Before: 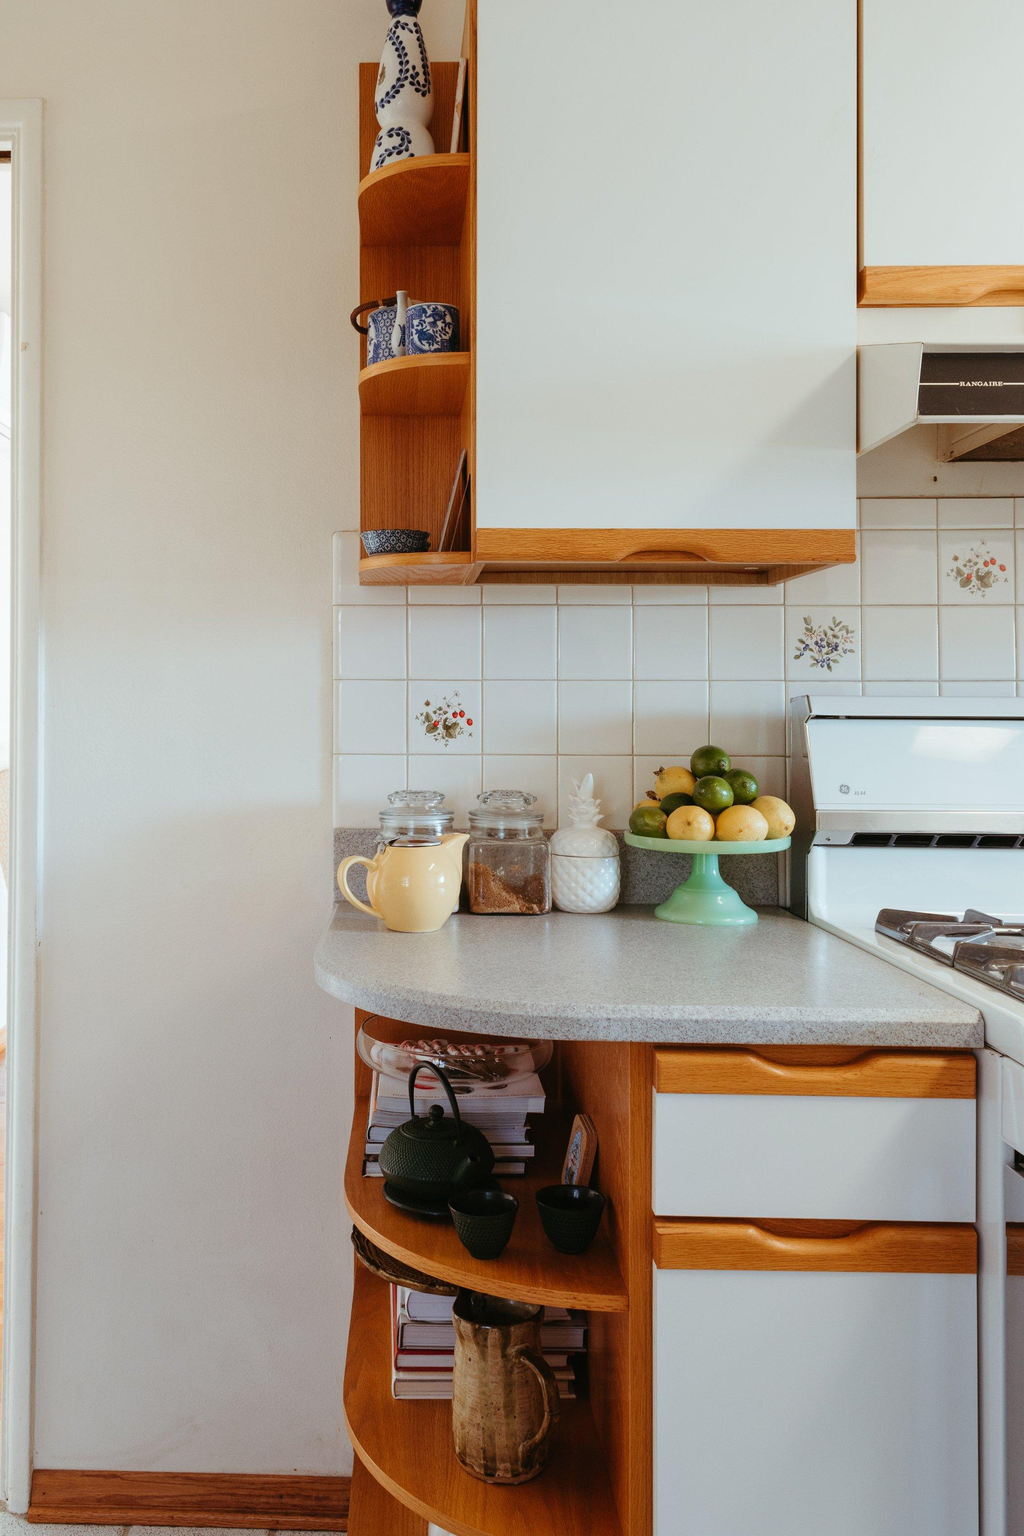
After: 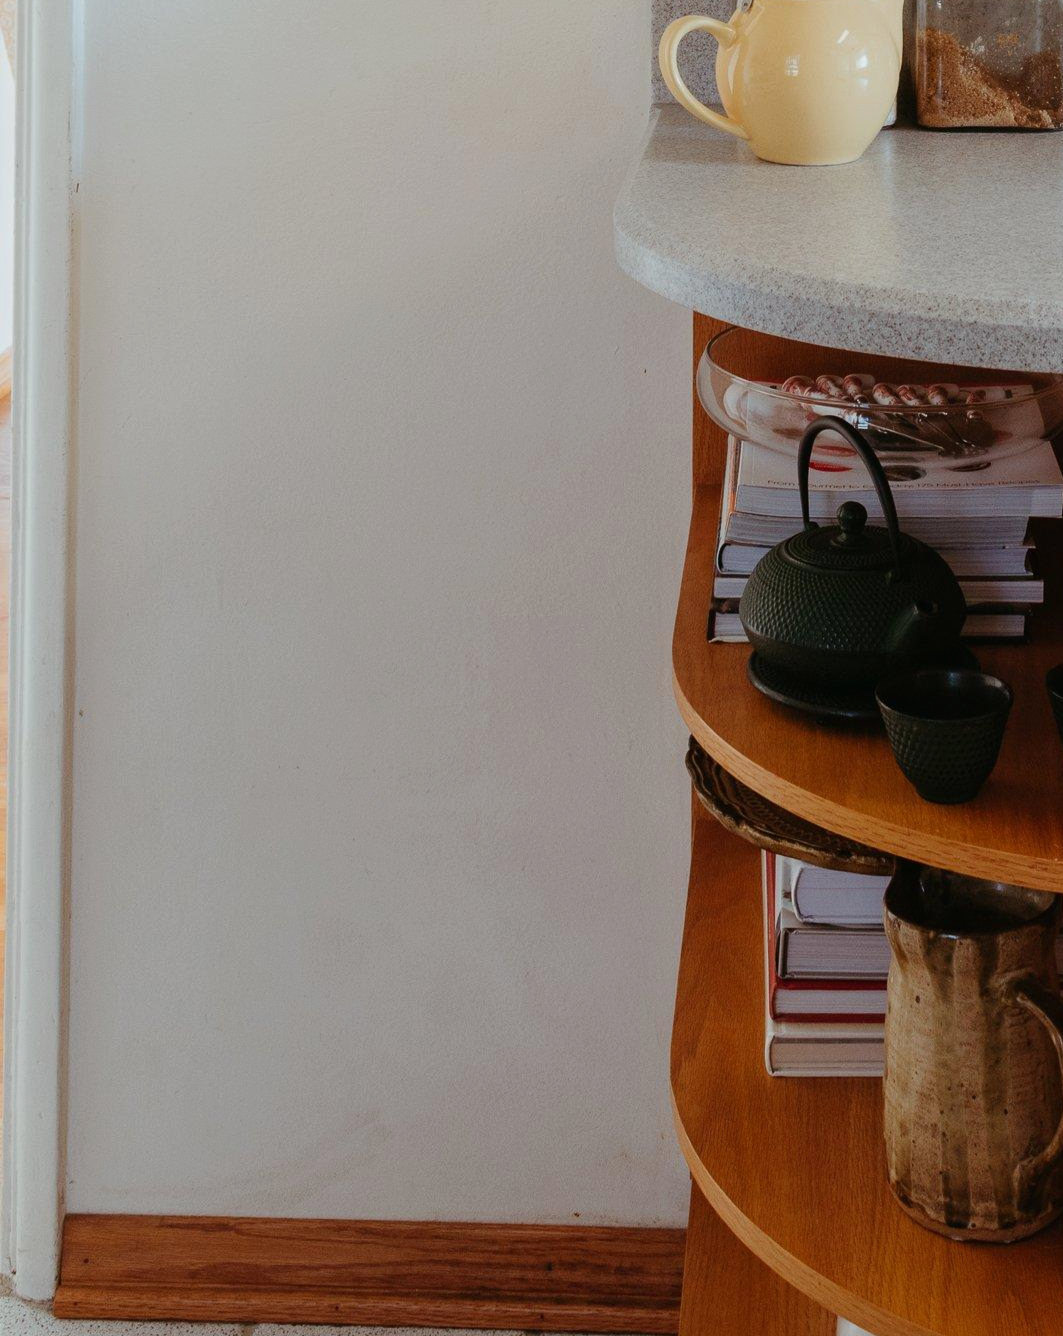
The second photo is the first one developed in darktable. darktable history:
crop and rotate: top 55.207%, right 46.821%, bottom 0.227%
exposure: exposure -0.271 EV, compensate highlight preservation false
